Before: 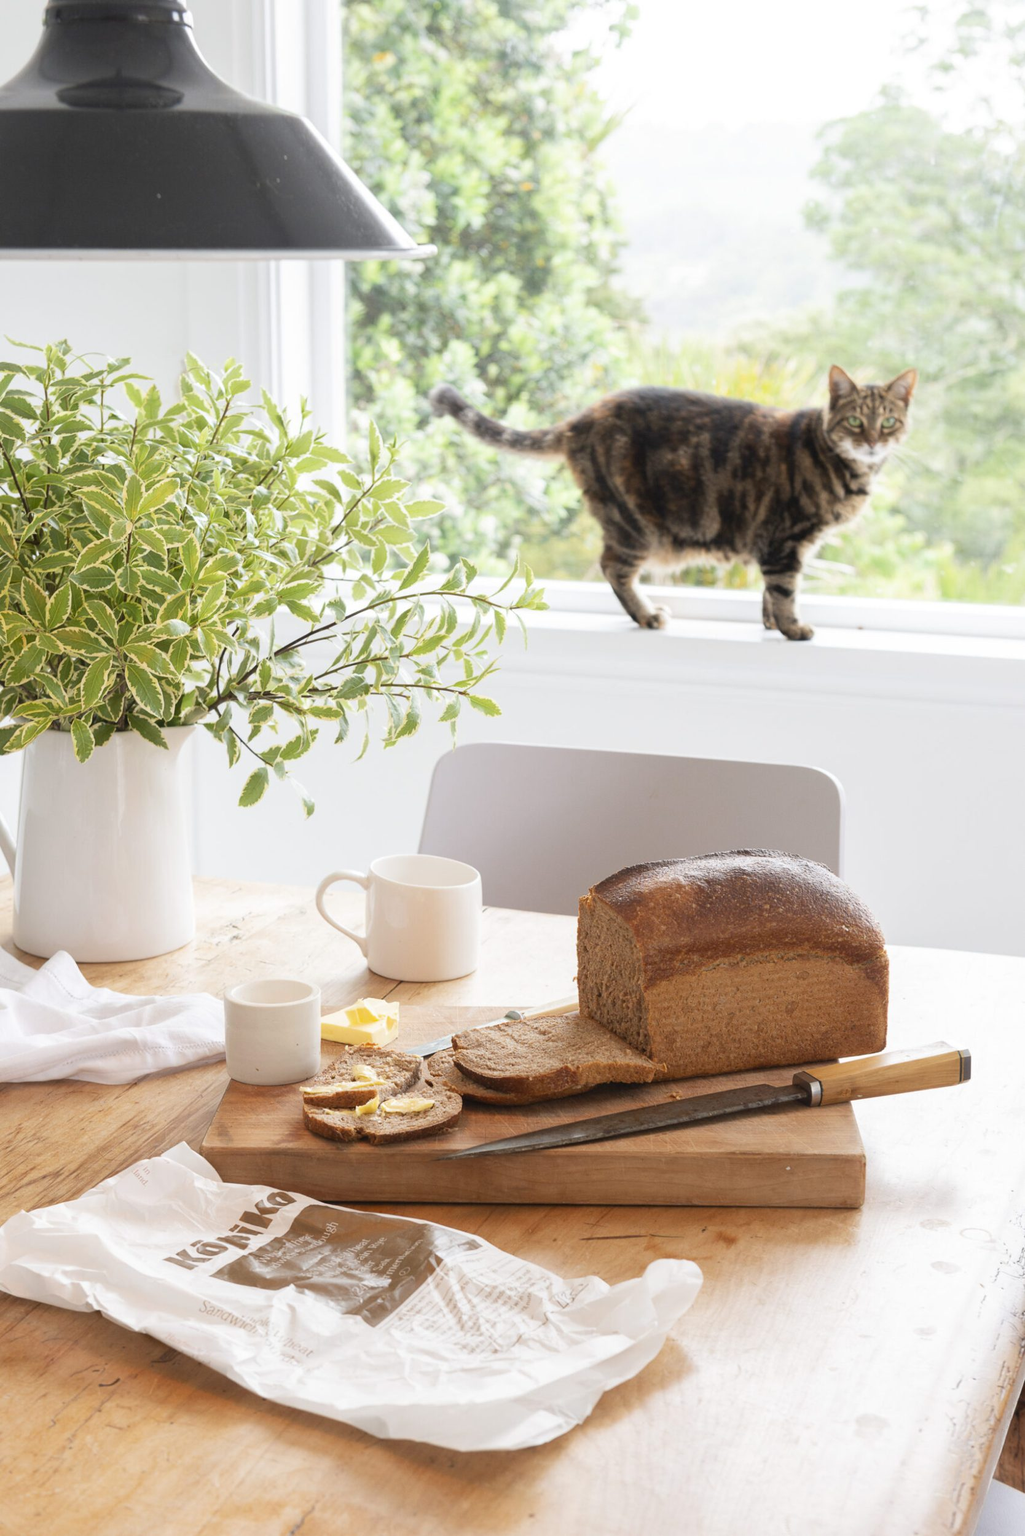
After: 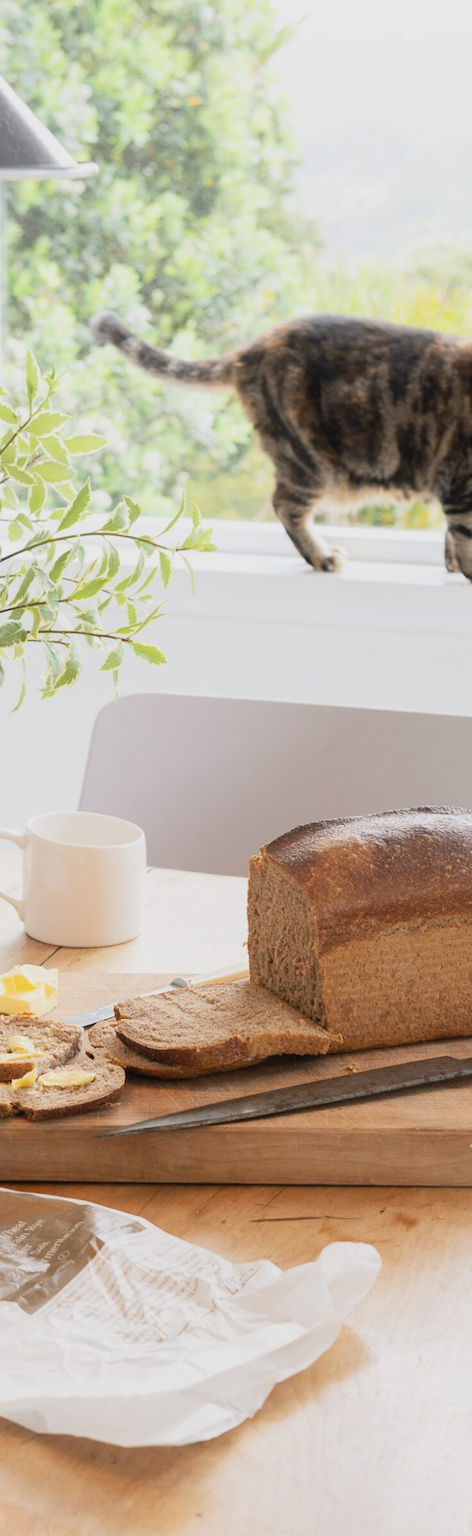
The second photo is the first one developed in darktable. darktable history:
crop: left 33.652%, top 5.988%, right 22.973%
exposure: black level correction 0.004, exposure 0.015 EV, compensate highlight preservation false
contrast brightness saturation: contrast 0.053, brightness 0.065, saturation 0.008
tone equalizer: -8 EV -0.001 EV, -7 EV 0.004 EV, -6 EV -0.022 EV, -5 EV 0.017 EV, -4 EV -0.006 EV, -3 EV 0.017 EV, -2 EV -0.078 EV, -1 EV -0.312 EV, +0 EV -0.563 EV, edges refinement/feathering 500, mask exposure compensation -1.57 EV, preserve details no
